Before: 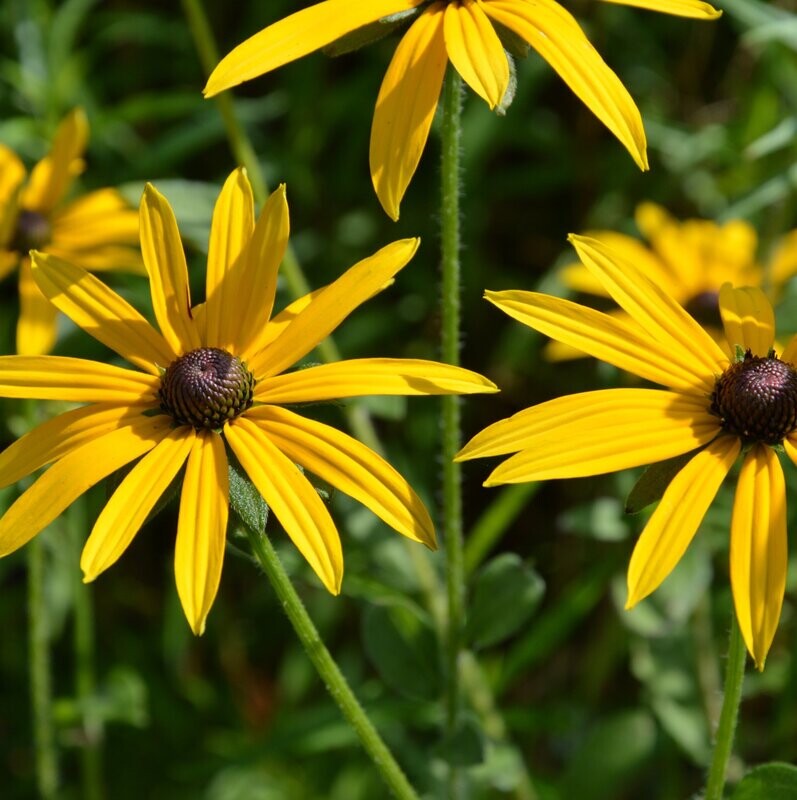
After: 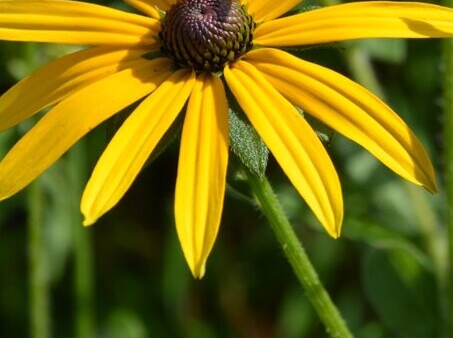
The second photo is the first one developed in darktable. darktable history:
crop: top 44.677%, right 43.145%, bottom 13.035%
